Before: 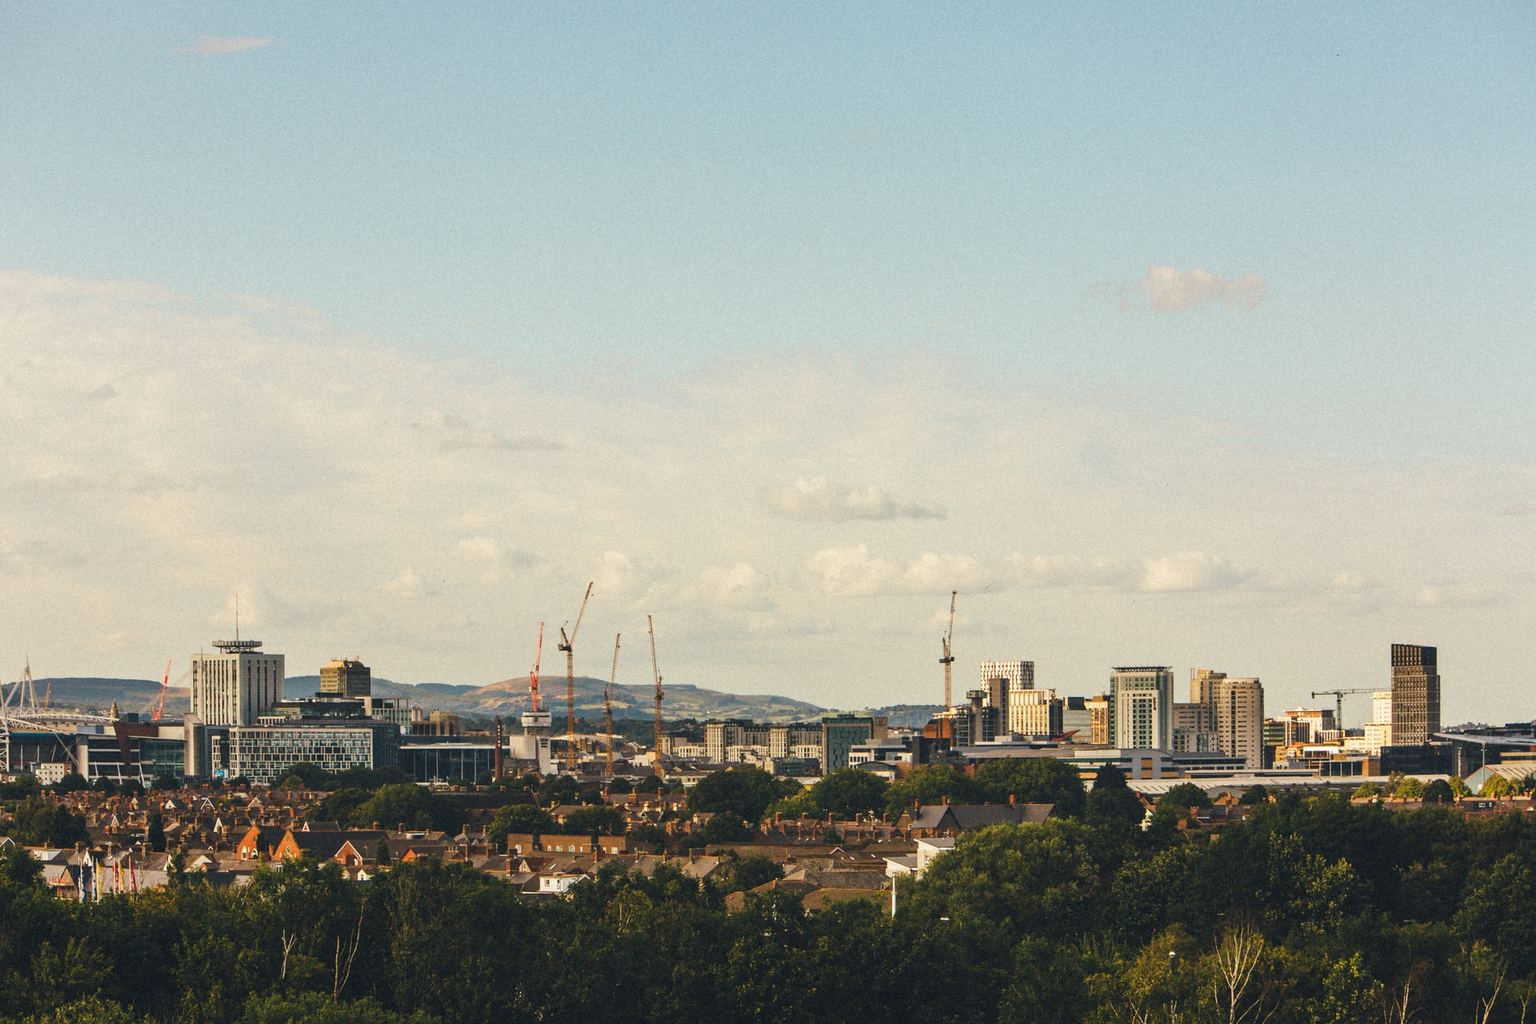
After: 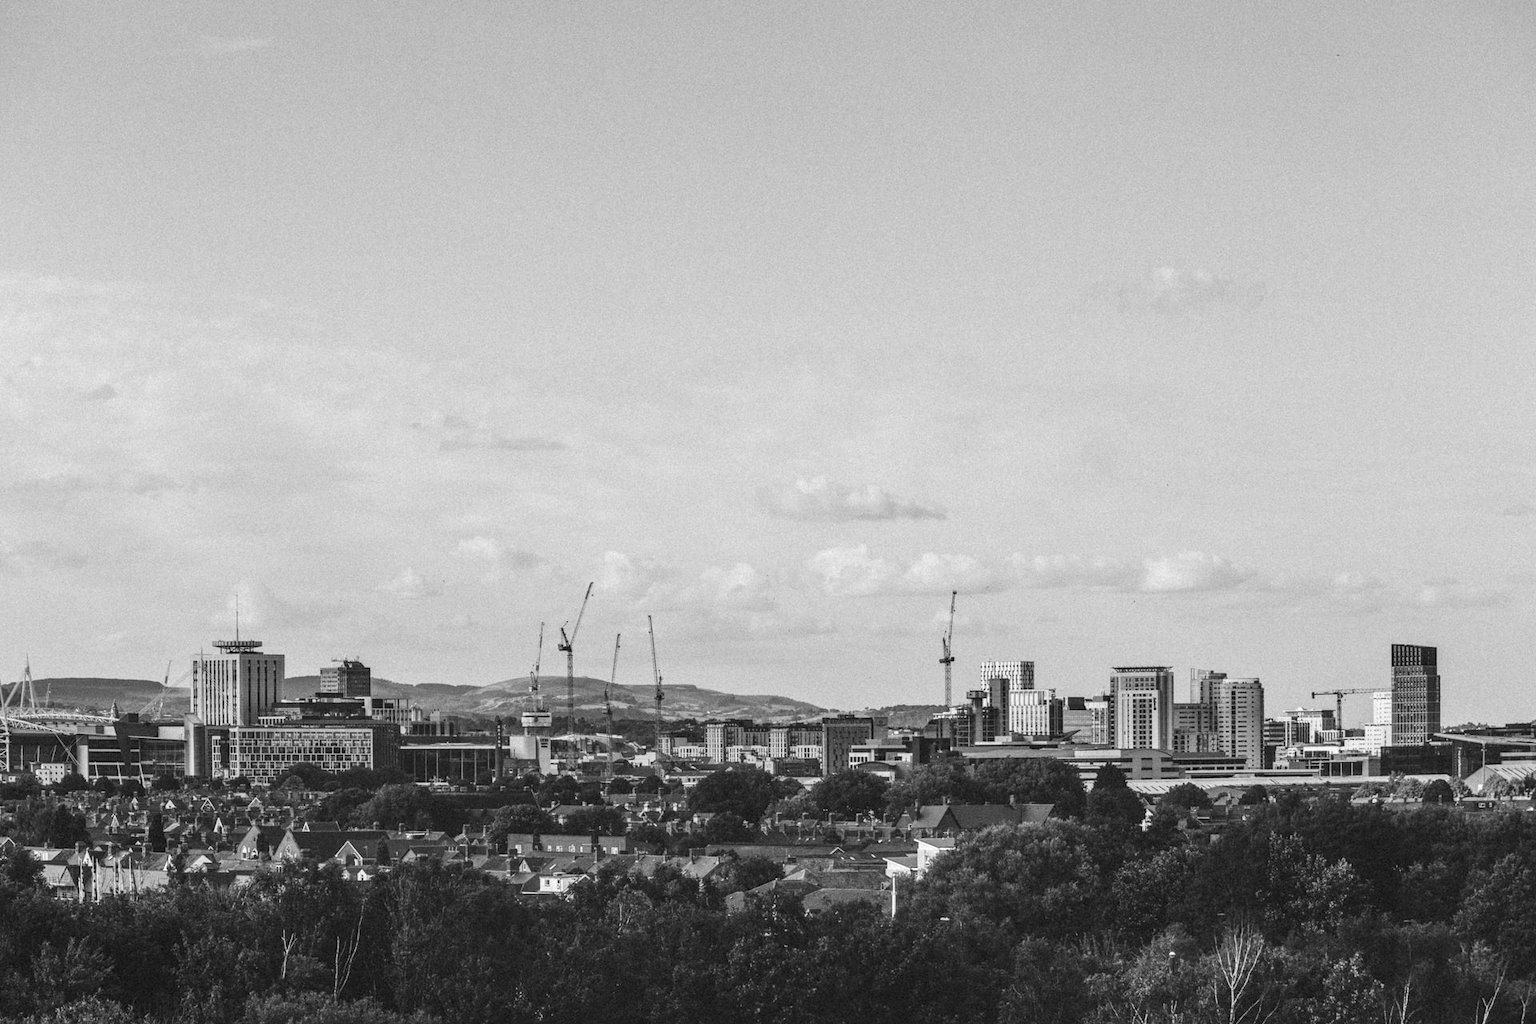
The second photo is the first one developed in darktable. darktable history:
monochrome: size 1
local contrast: on, module defaults
